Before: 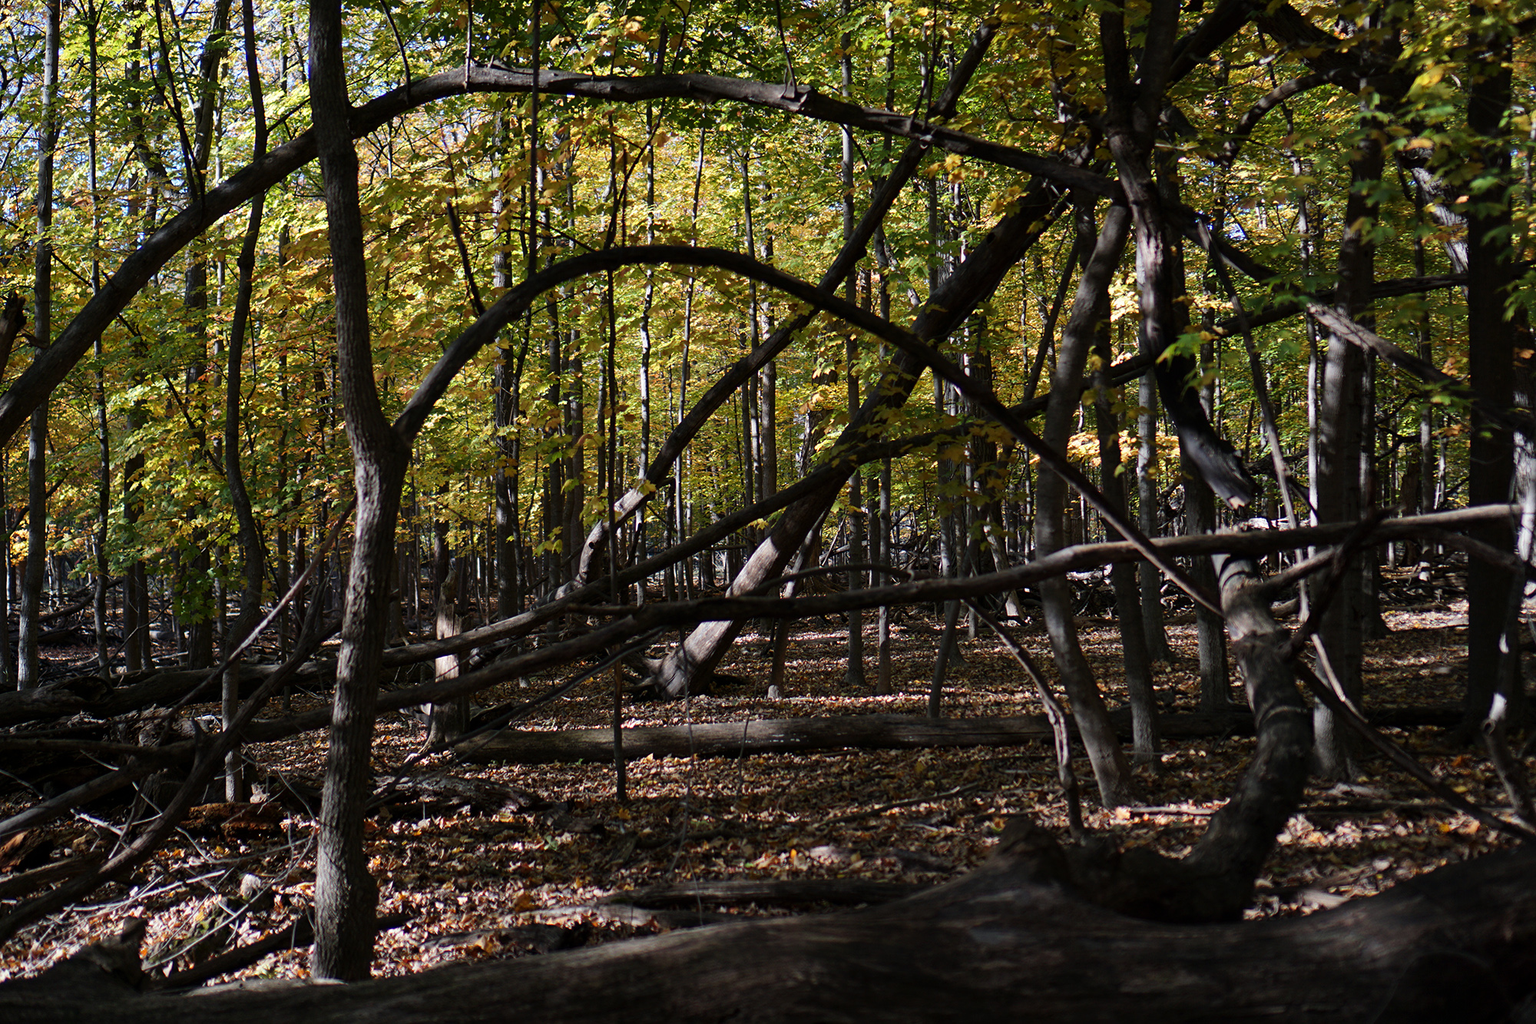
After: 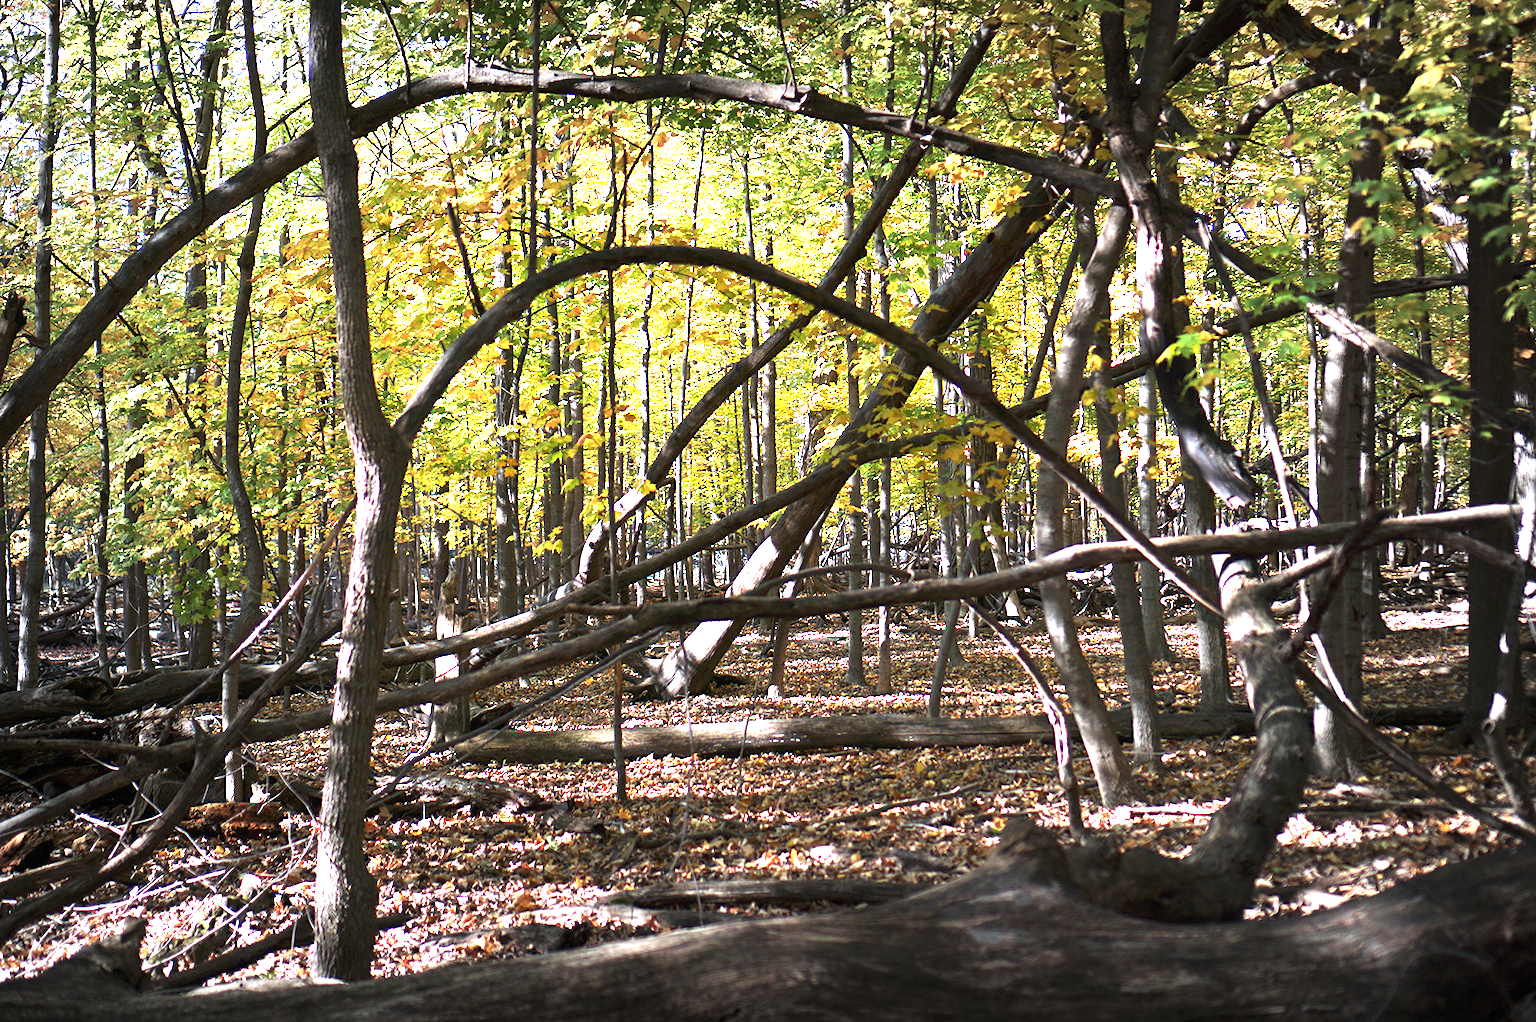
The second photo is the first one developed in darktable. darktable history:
exposure: black level correction 0, exposure 2.133 EV, compensate exposure bias true, compensate highlight preservation false
vignetting: fall-off start 53.07%, brightness -0.578, saturation -0.269, automatic ratio true, width/height ratio 1.312, shape 0.211
crop: bottom 0.06%
